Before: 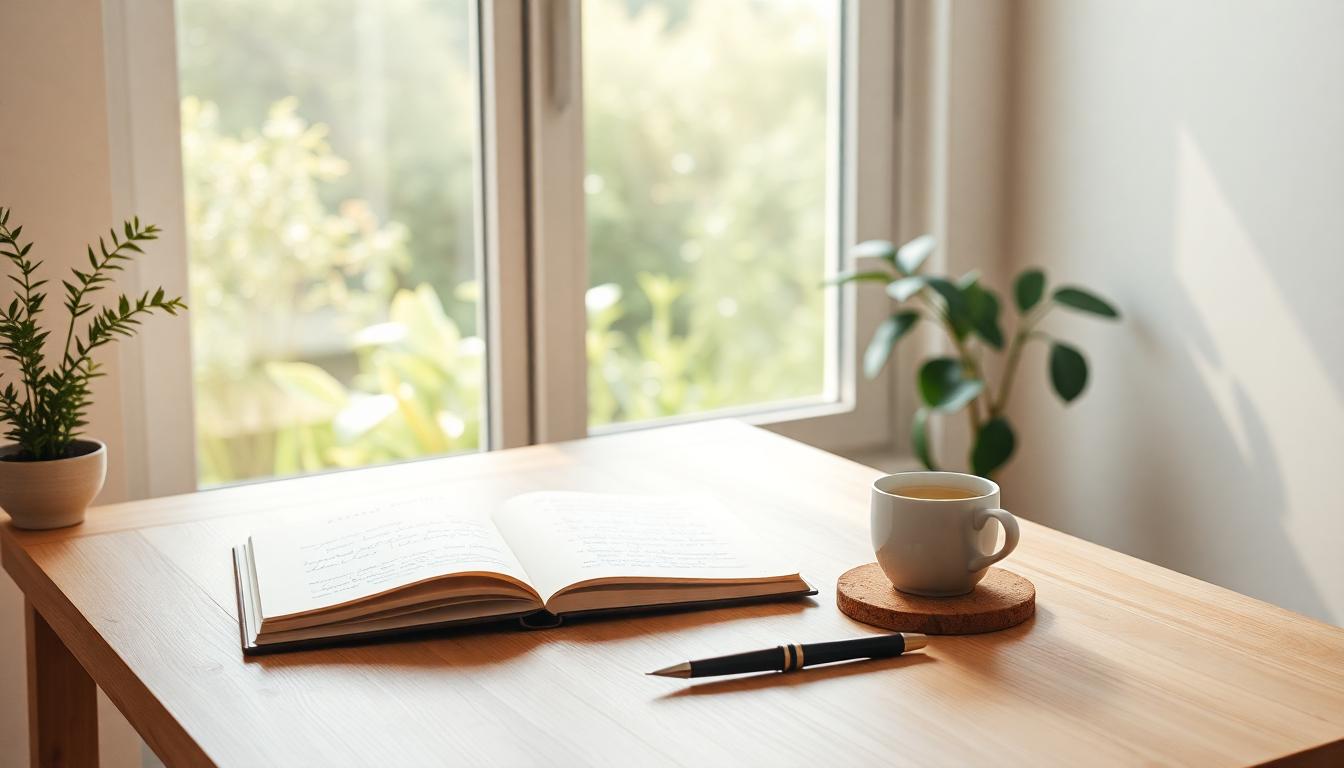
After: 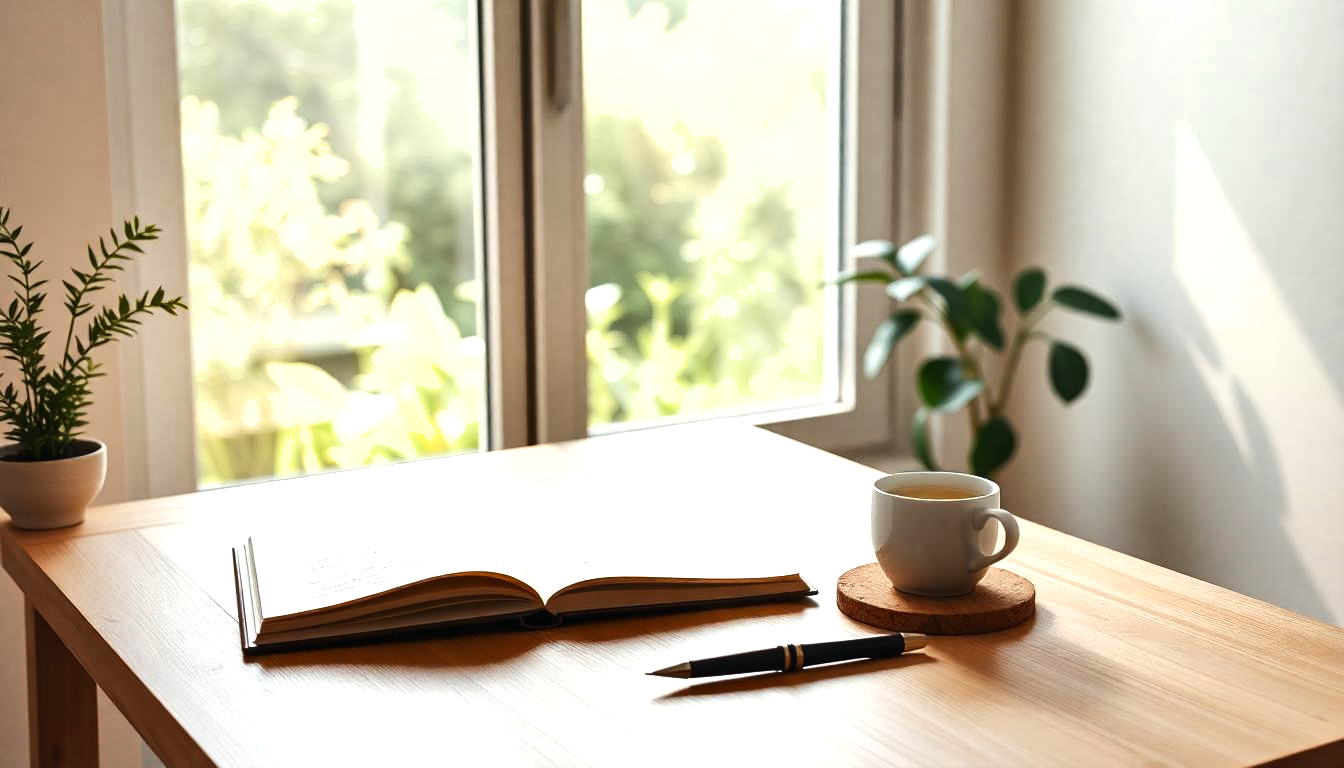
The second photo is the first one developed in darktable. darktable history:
shadows and highlights: soften with gaussian
tone equalizer: -8 EV -0.417 EV, -7 EV -0.389 EV, -6 EV -0.333 EV, -5 EV -0.222 EV, -3 EV 0.222 EV, -2 EV 0.333 EV, -1 EV 0.389 EV, +0 EV 0.417 EV, edges refinement/feathering 500, mask exposure compensation -1.25 EV, preserve details no
